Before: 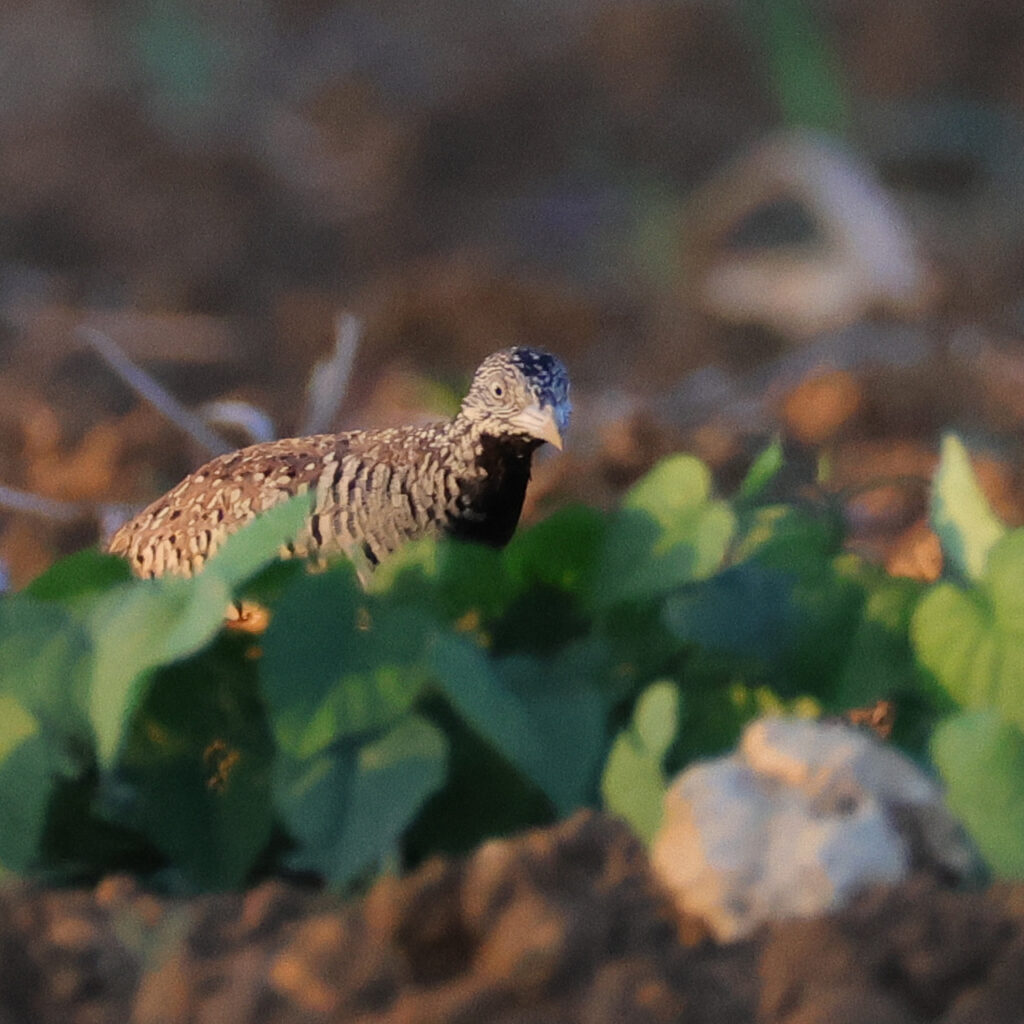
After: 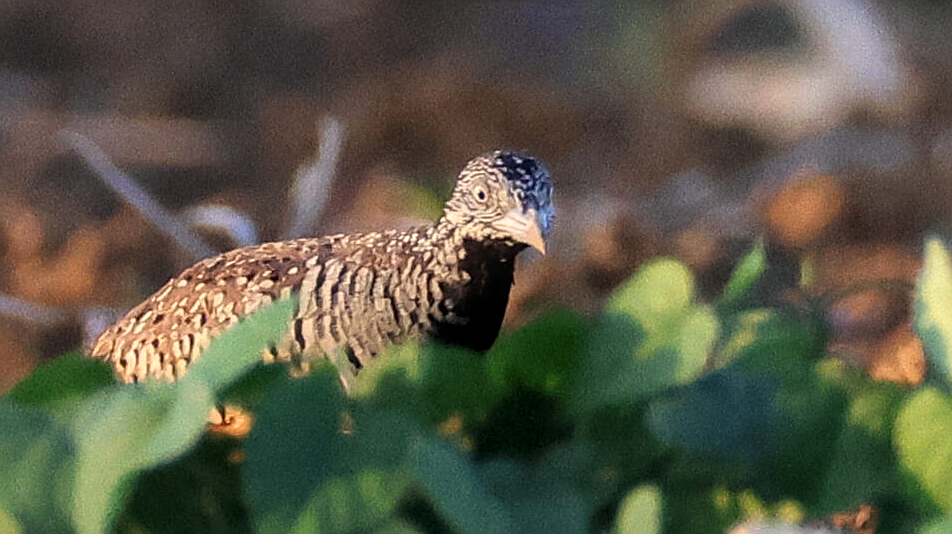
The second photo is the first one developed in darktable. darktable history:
local contrast: on, module defaults
exposure: exposure 0.258 EV, compensate highlight preservation false
crop: left 1.744%, top 19.225%, right 5.069%, bottom 28.357%
rgb curve: curves: ch0 [(0, 0) (0.078, 0.051) (0.929, 0.956) (1, 1)], compensate middle gray true
sharpen: on, module defaults
